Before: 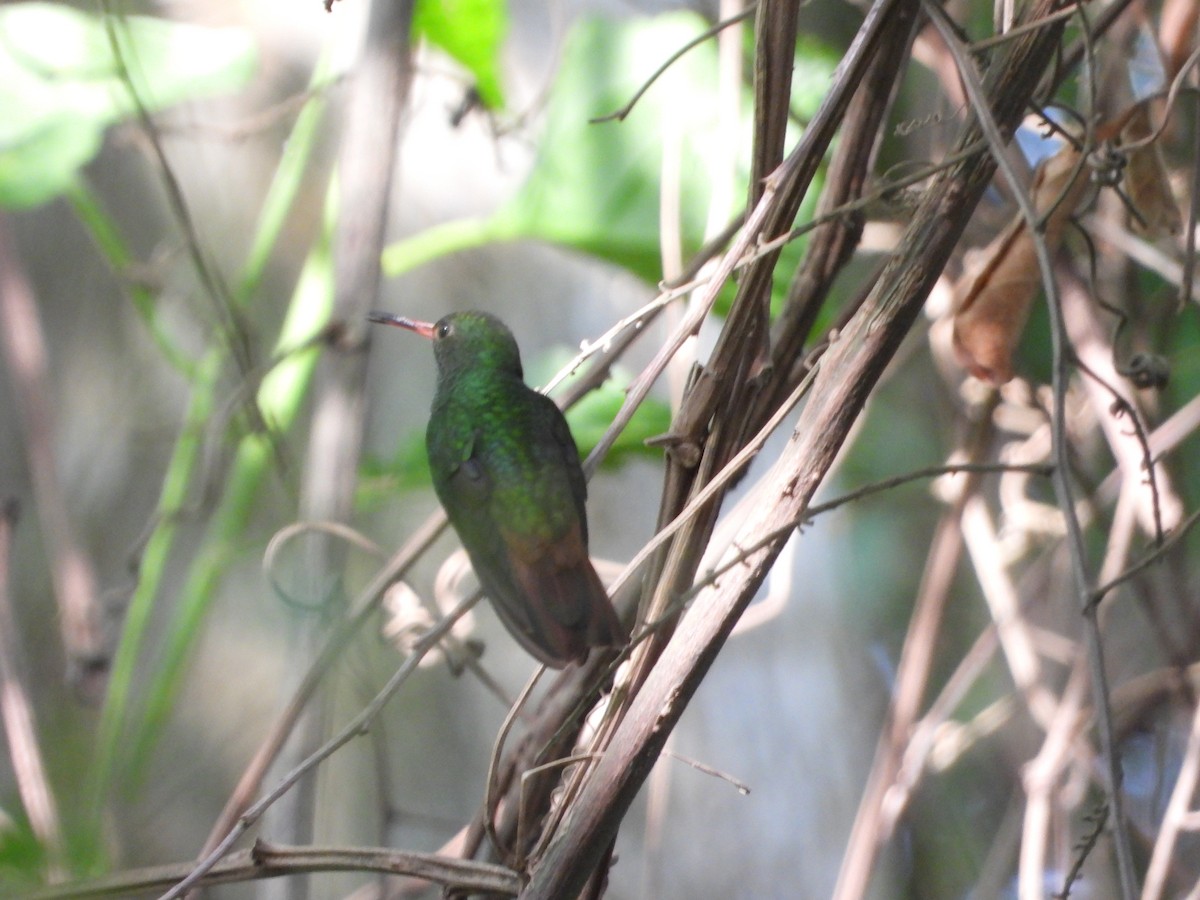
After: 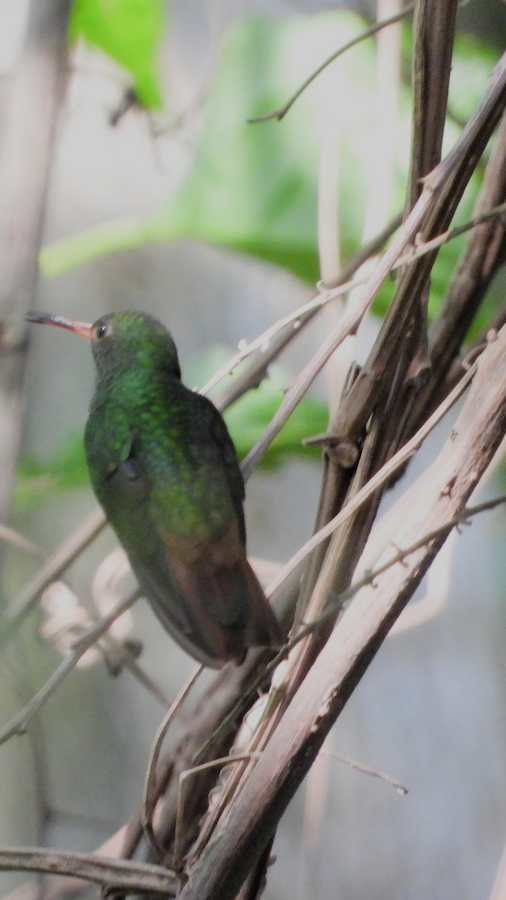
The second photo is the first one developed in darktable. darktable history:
filmic rgb: black relative exposure -6.98 EV, white relative exposure 5.63 EV, hardness 2.86
crop: left 28.583%, right 29.231%
